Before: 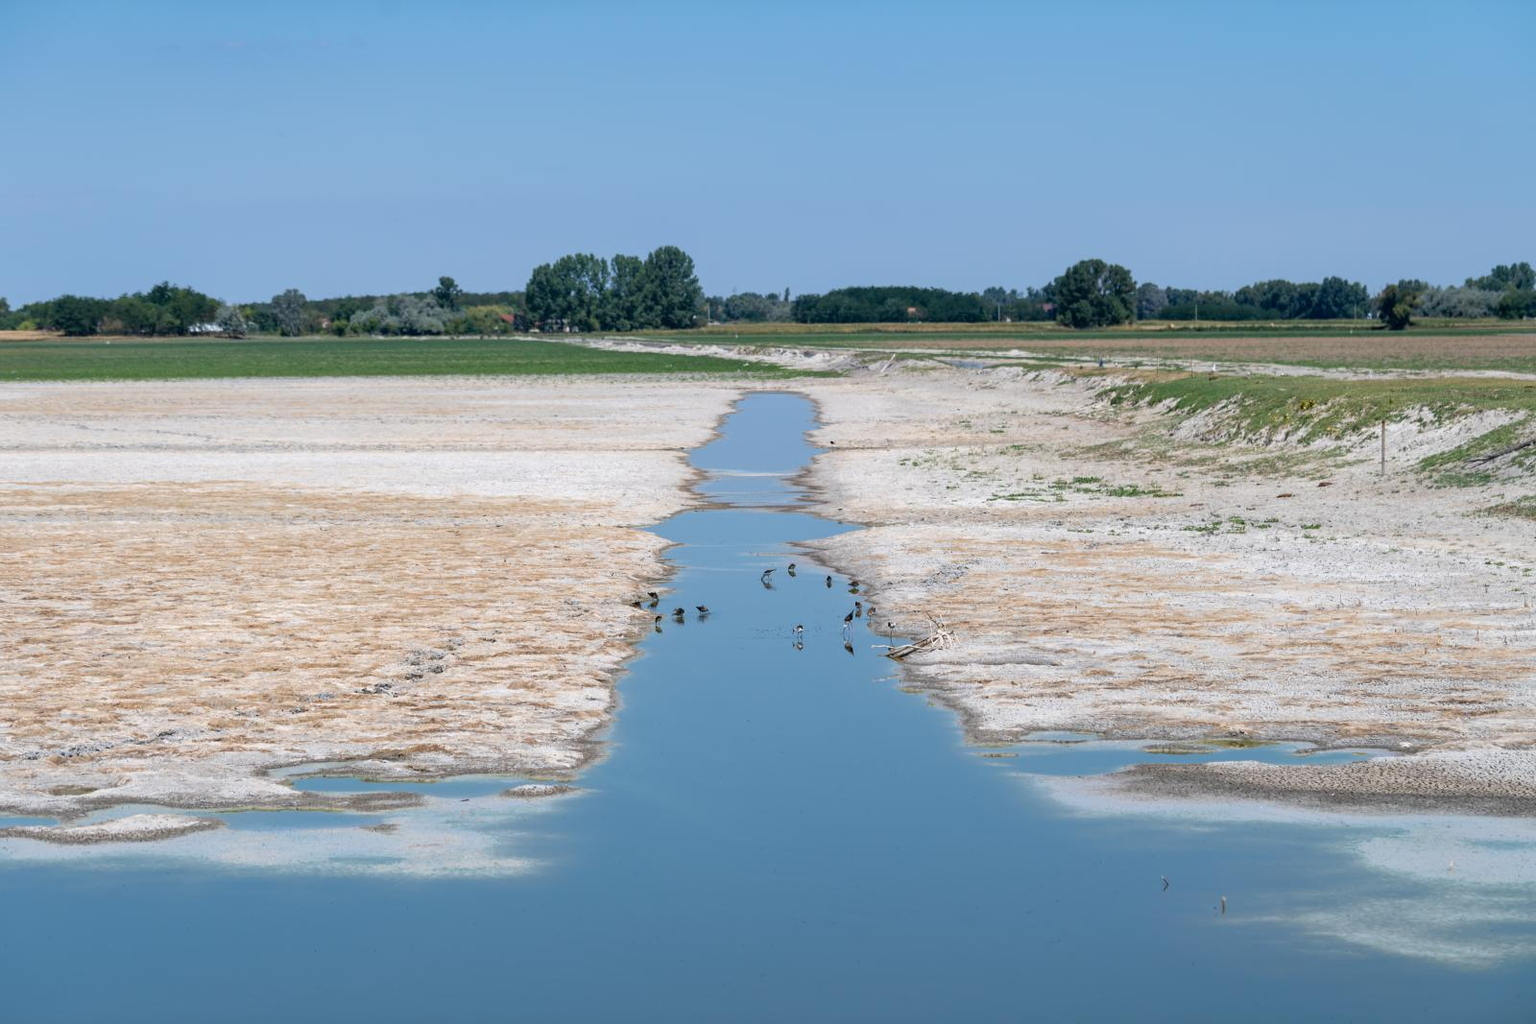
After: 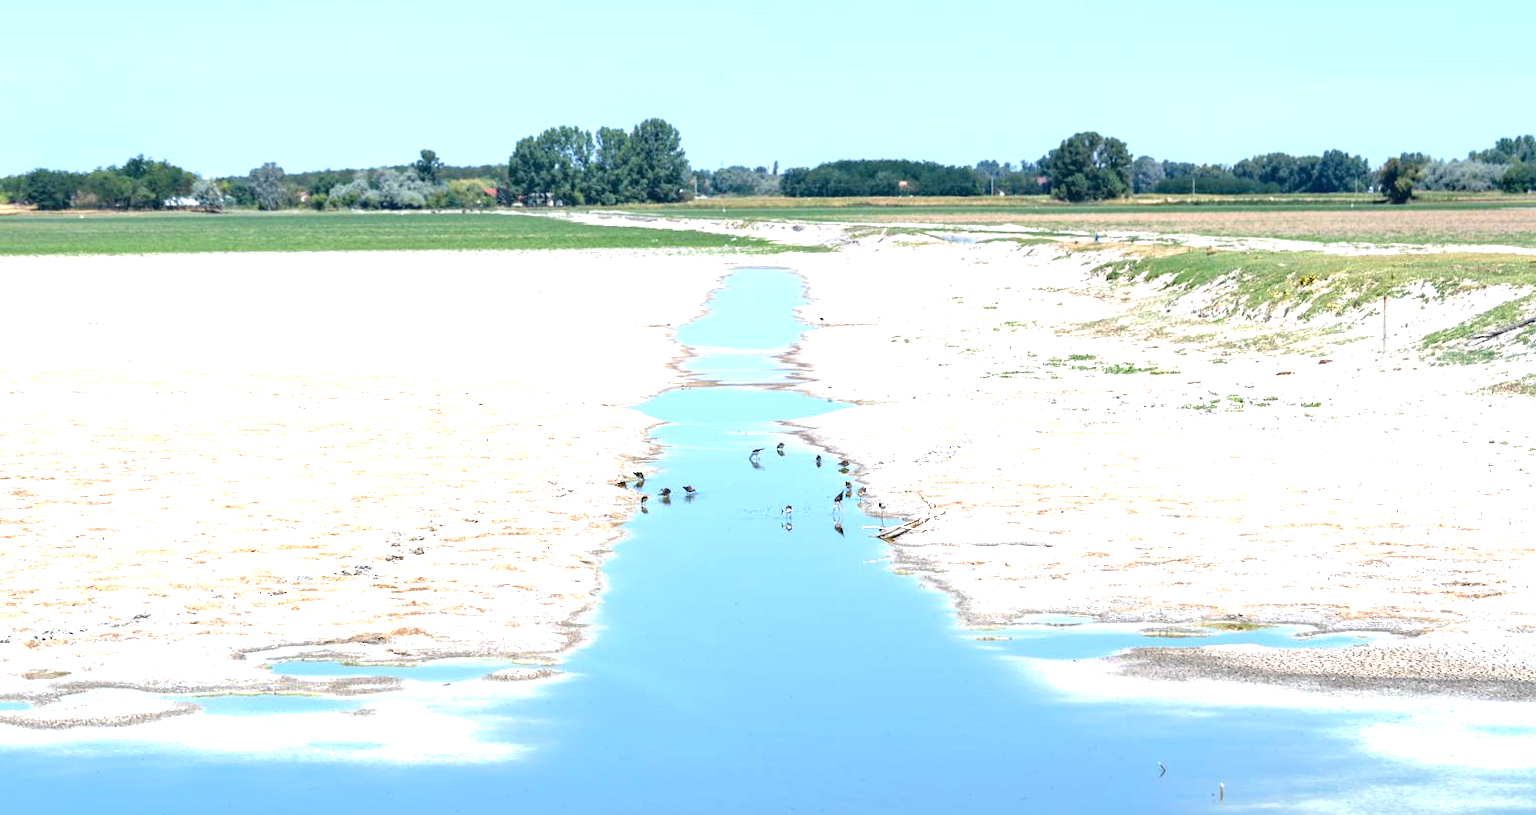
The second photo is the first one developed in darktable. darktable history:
exposure: black level correction 0, exposure 1.5 EV, compensate exposure bias true, compensate highlight preservation false
crop and rotate: left 1.814%, top 12.818%, right 0.25%, bottom 9.225%
